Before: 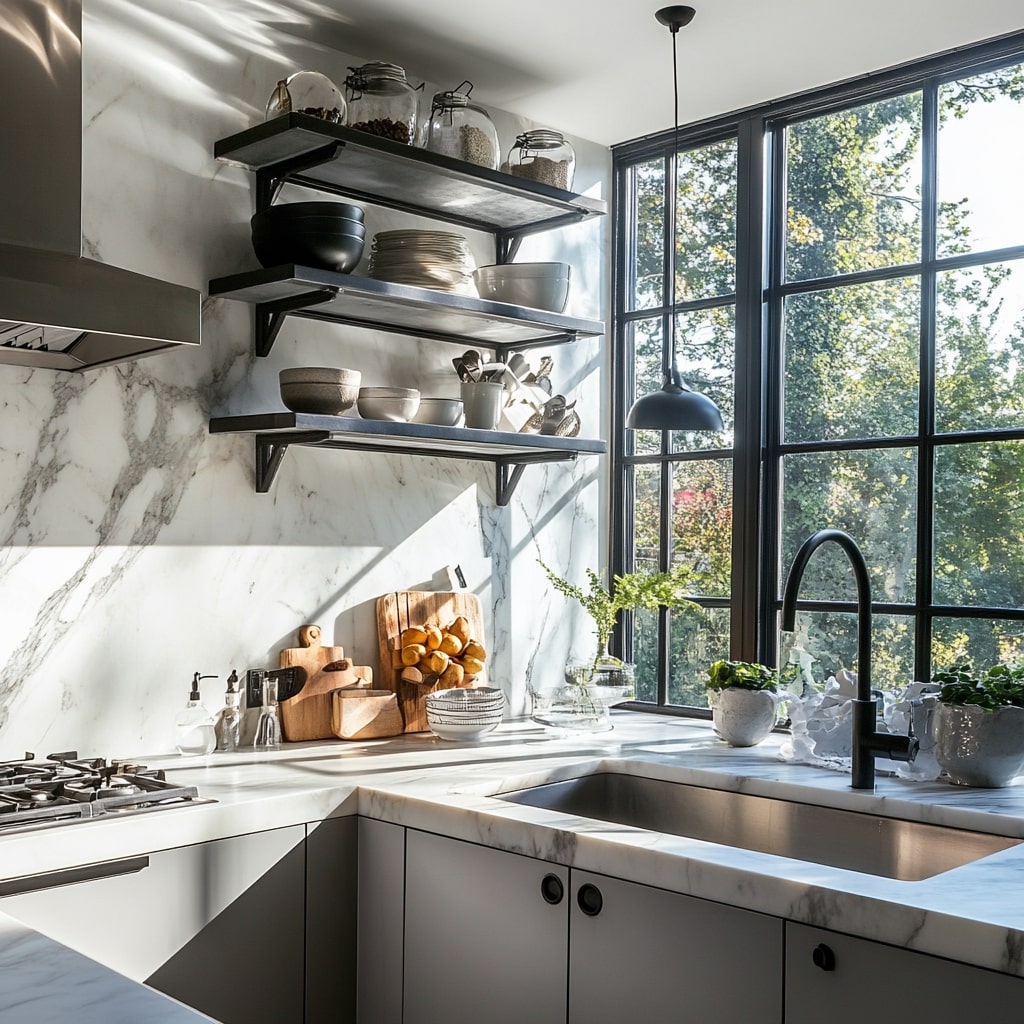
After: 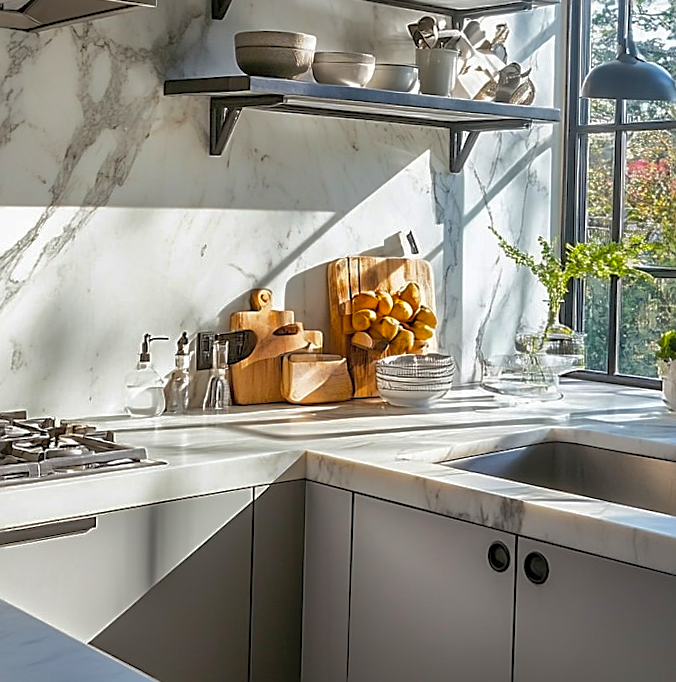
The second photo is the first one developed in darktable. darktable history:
color balance rgb: perceptual saturation grading › global saturation 29.6%
shadows and highlights: shadows 59.2, highlights -59.79
sharpen: on, module defaults
crop and rotate: angle -0.963°, left 3.833%, top 32.284%, right 29.014%
